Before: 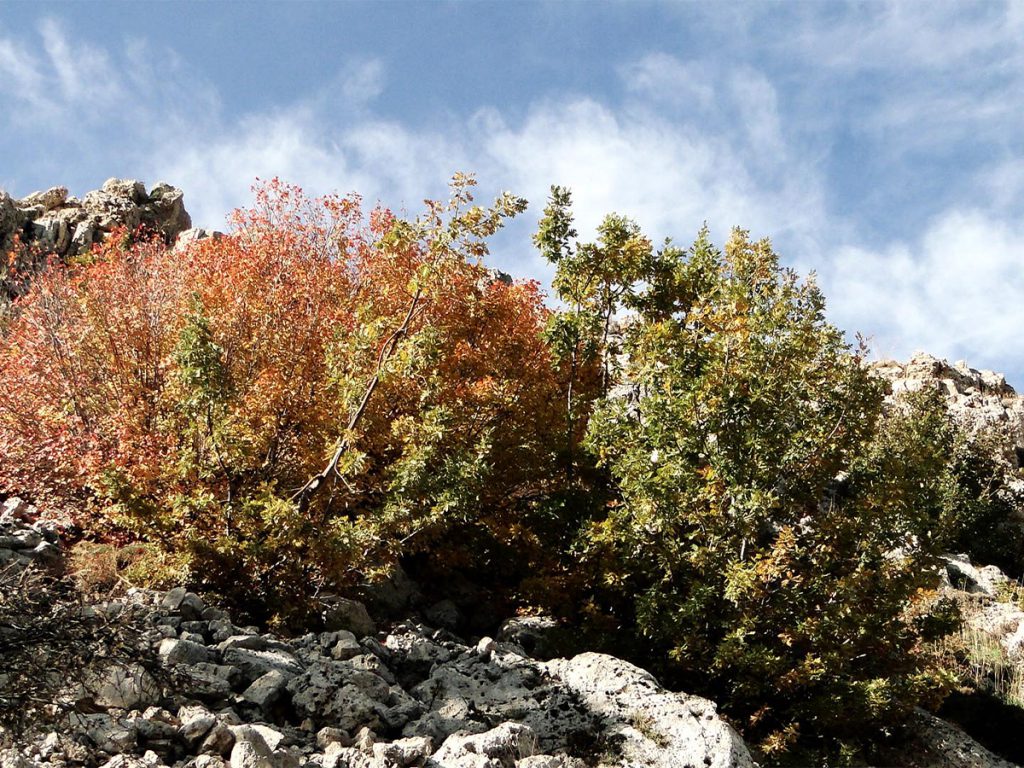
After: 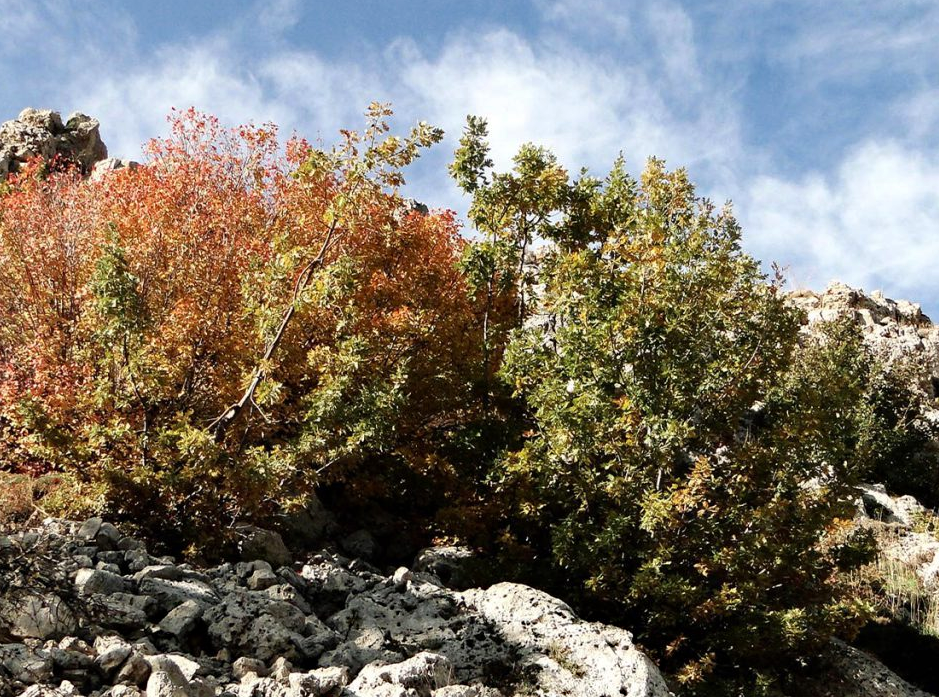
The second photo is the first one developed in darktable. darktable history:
crop and rotate: left 8.262%, top 9.226%
haze removal: compatibility mode true, adaptive false
